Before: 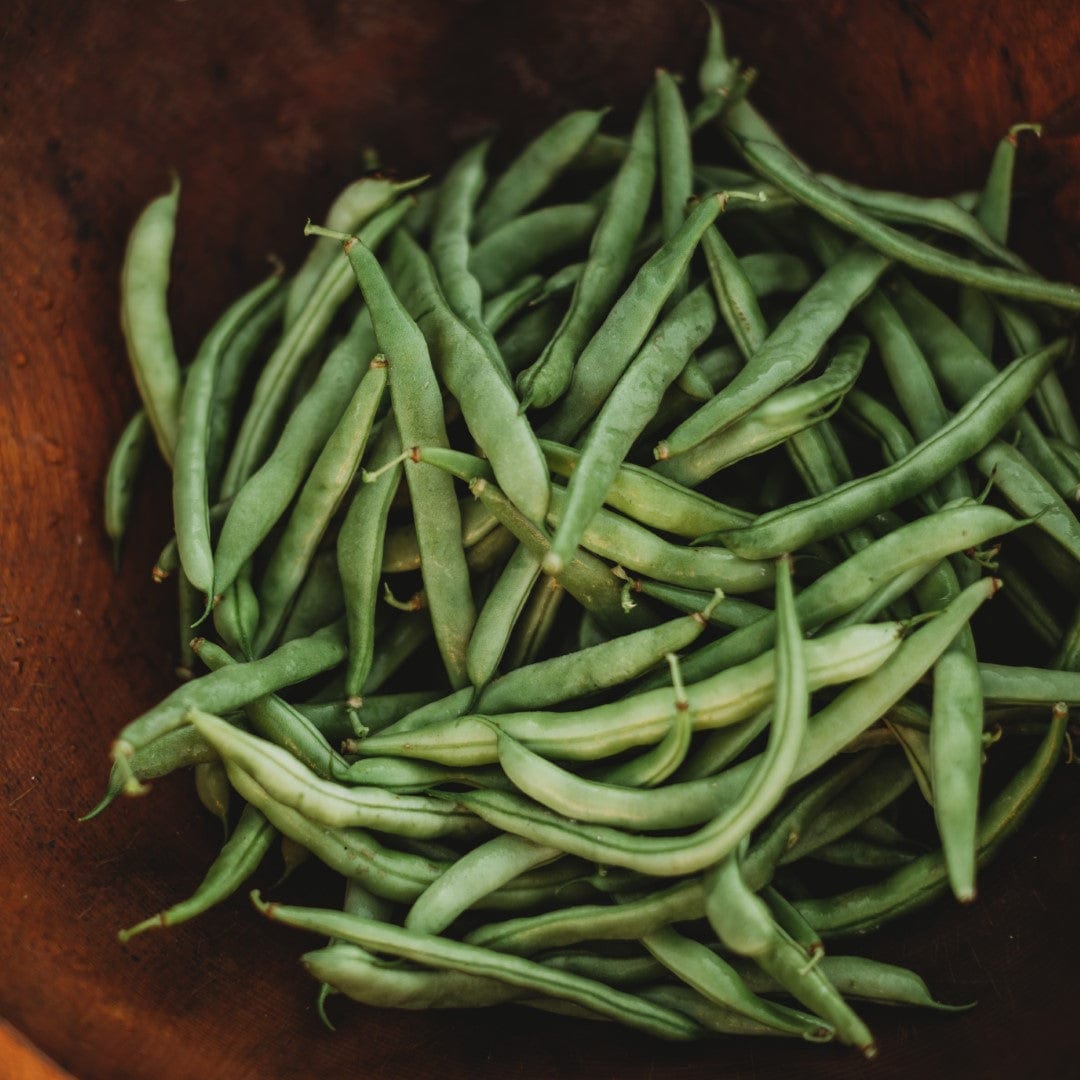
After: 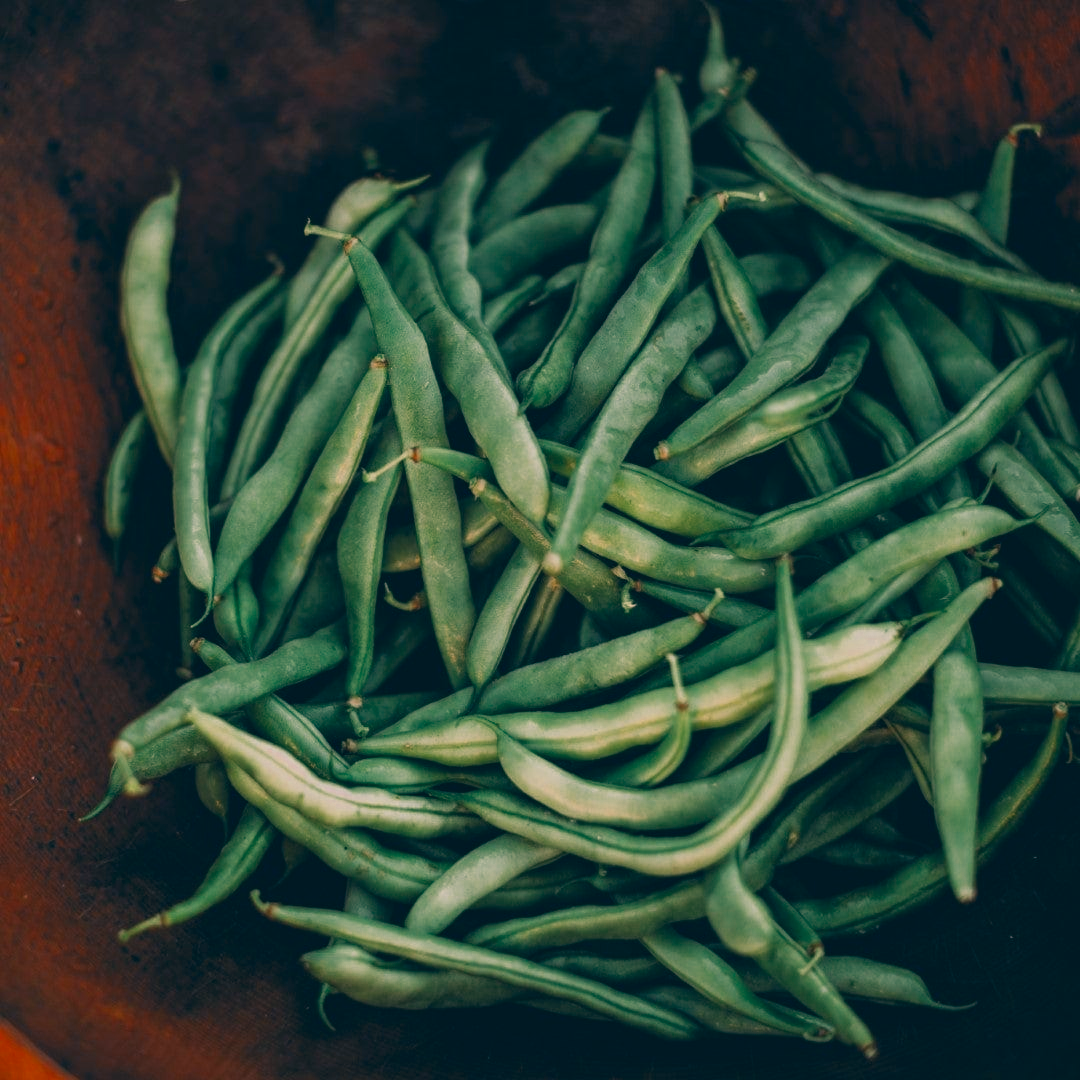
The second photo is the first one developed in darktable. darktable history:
color zones: curves: ch0 [(0, 0.5) (0.125, 0.4) (0.25, 0.5) (0.375, 0.4) (0.5, 0.4) (0.625, 0.35) (0.75, 0.35) (0.875, 0.5)]; ch1 [(0, 0.35) (0.125, 0.45) (0.25, 0.35) (0.375, 0.35) (0.5, 0.35) (0.625, 0.35) (0.75, 0.45) (0.875, 0.35)]; ch2 [(0, 0.6) (0.125, 0.5) (0.25, 0.5) (0.375, 0.6) (0.5, 0.6) (0.625, 0.5) (0.75, 0.5) (0.875, 0.5)]
color correction: highlights a* 17.03, highlights b* 0.205, shadows a* -15.38, shadows b* -14.56, saturation 1.5
